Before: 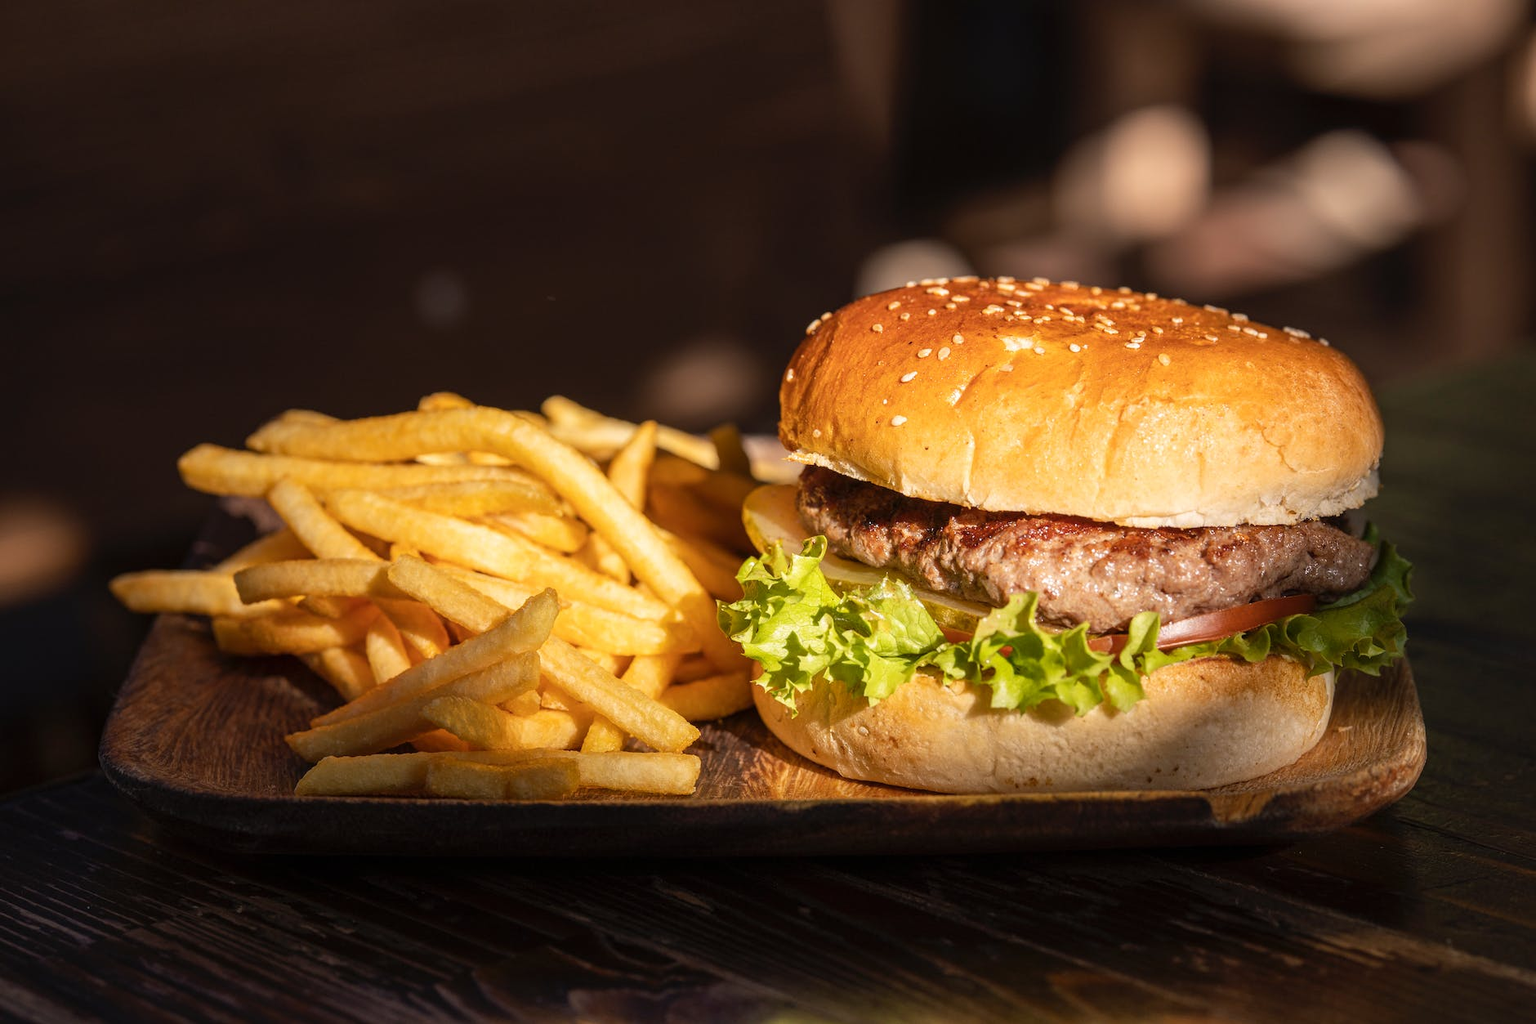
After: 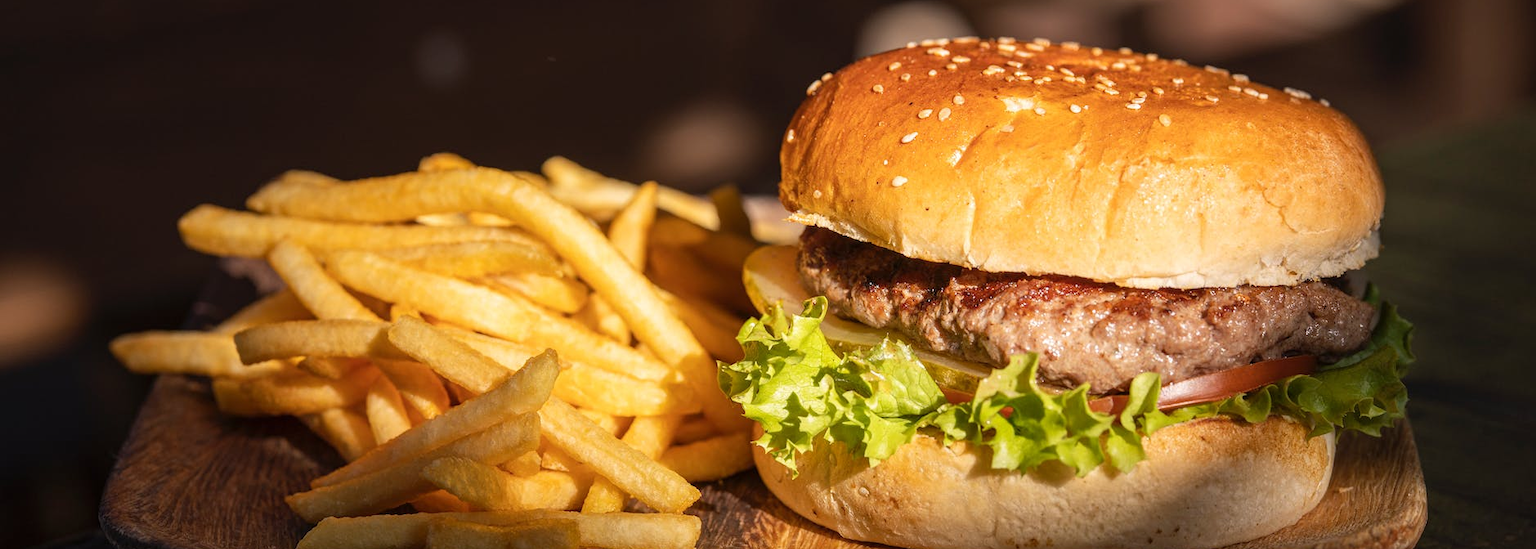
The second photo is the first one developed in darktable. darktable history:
crop and rotate: top 23.432%, bottom 22.889%
exposure: compensate highlight preservation false
